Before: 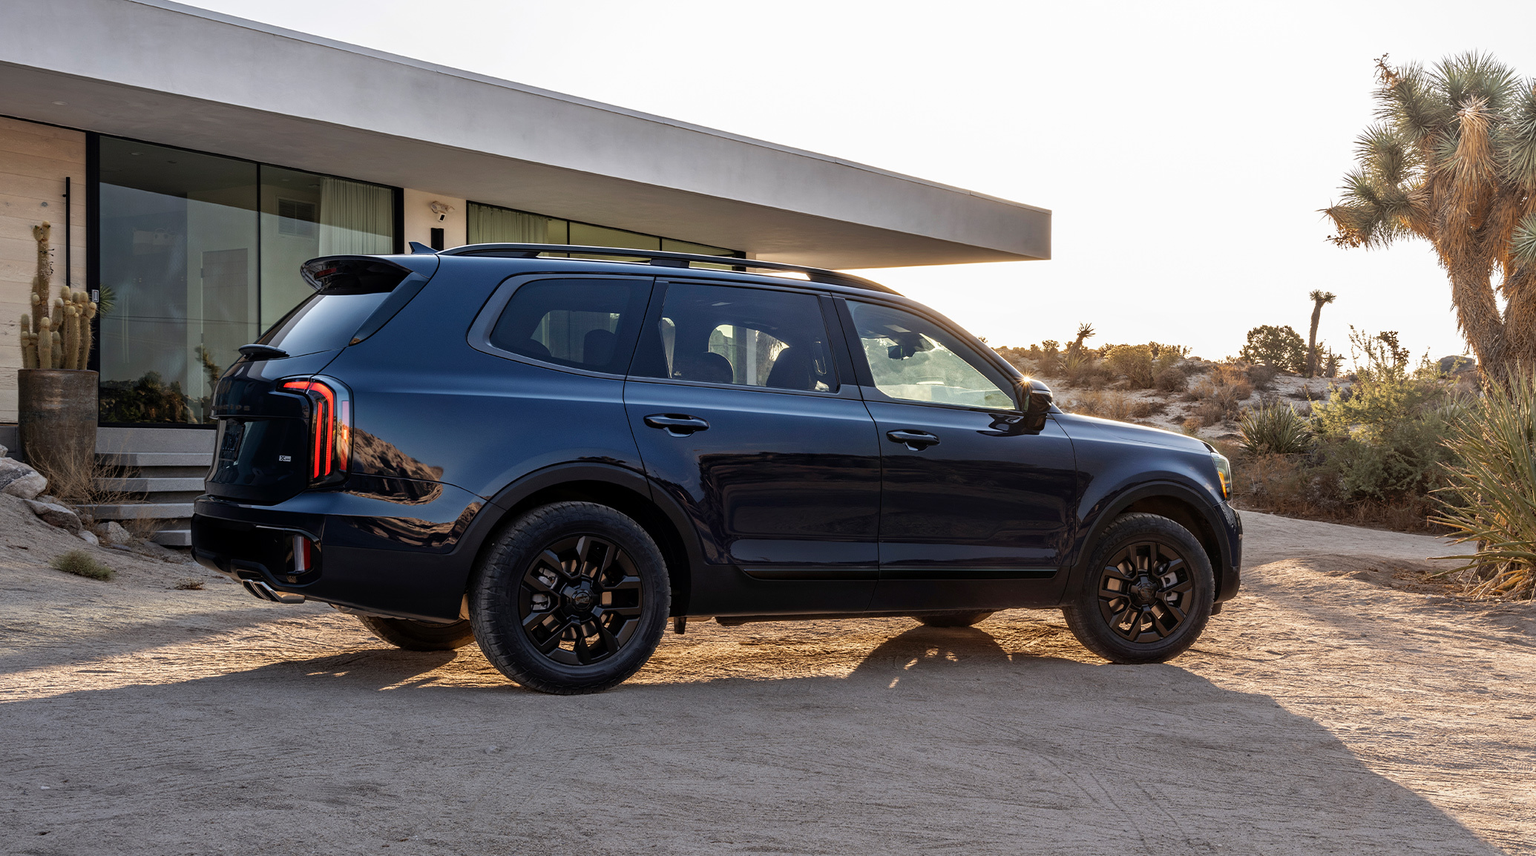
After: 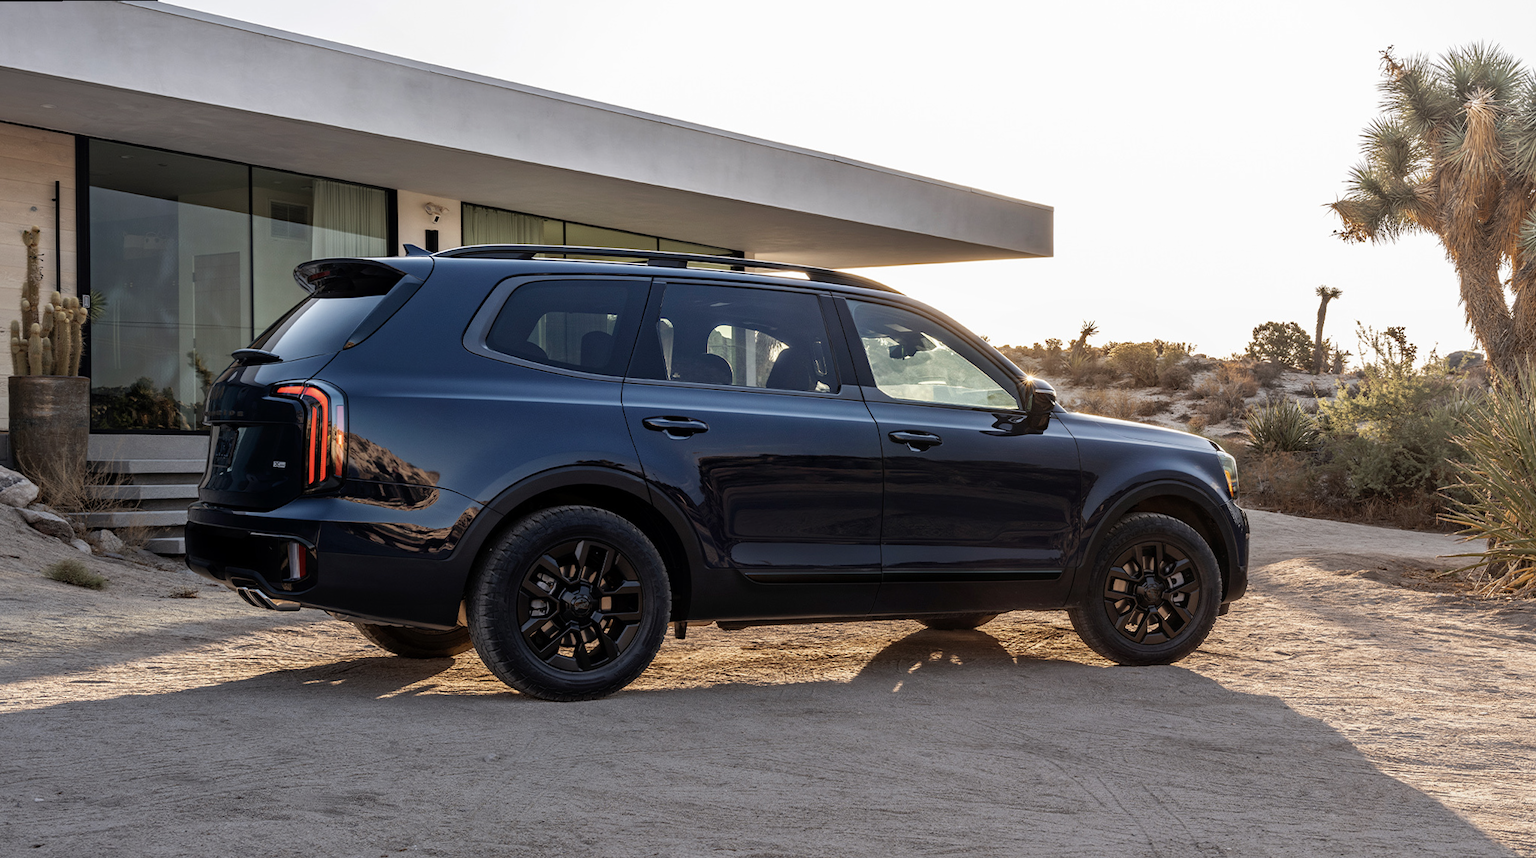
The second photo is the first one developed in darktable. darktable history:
rotate and perspective: rotation -0.45°, automatic cropping original format, crop left 0.008, crop right 0.992, crop top 0.012, crop bottom 0.988
color contrast: green-magenta contrast 0.84, blue-yellow contrast 0.86
